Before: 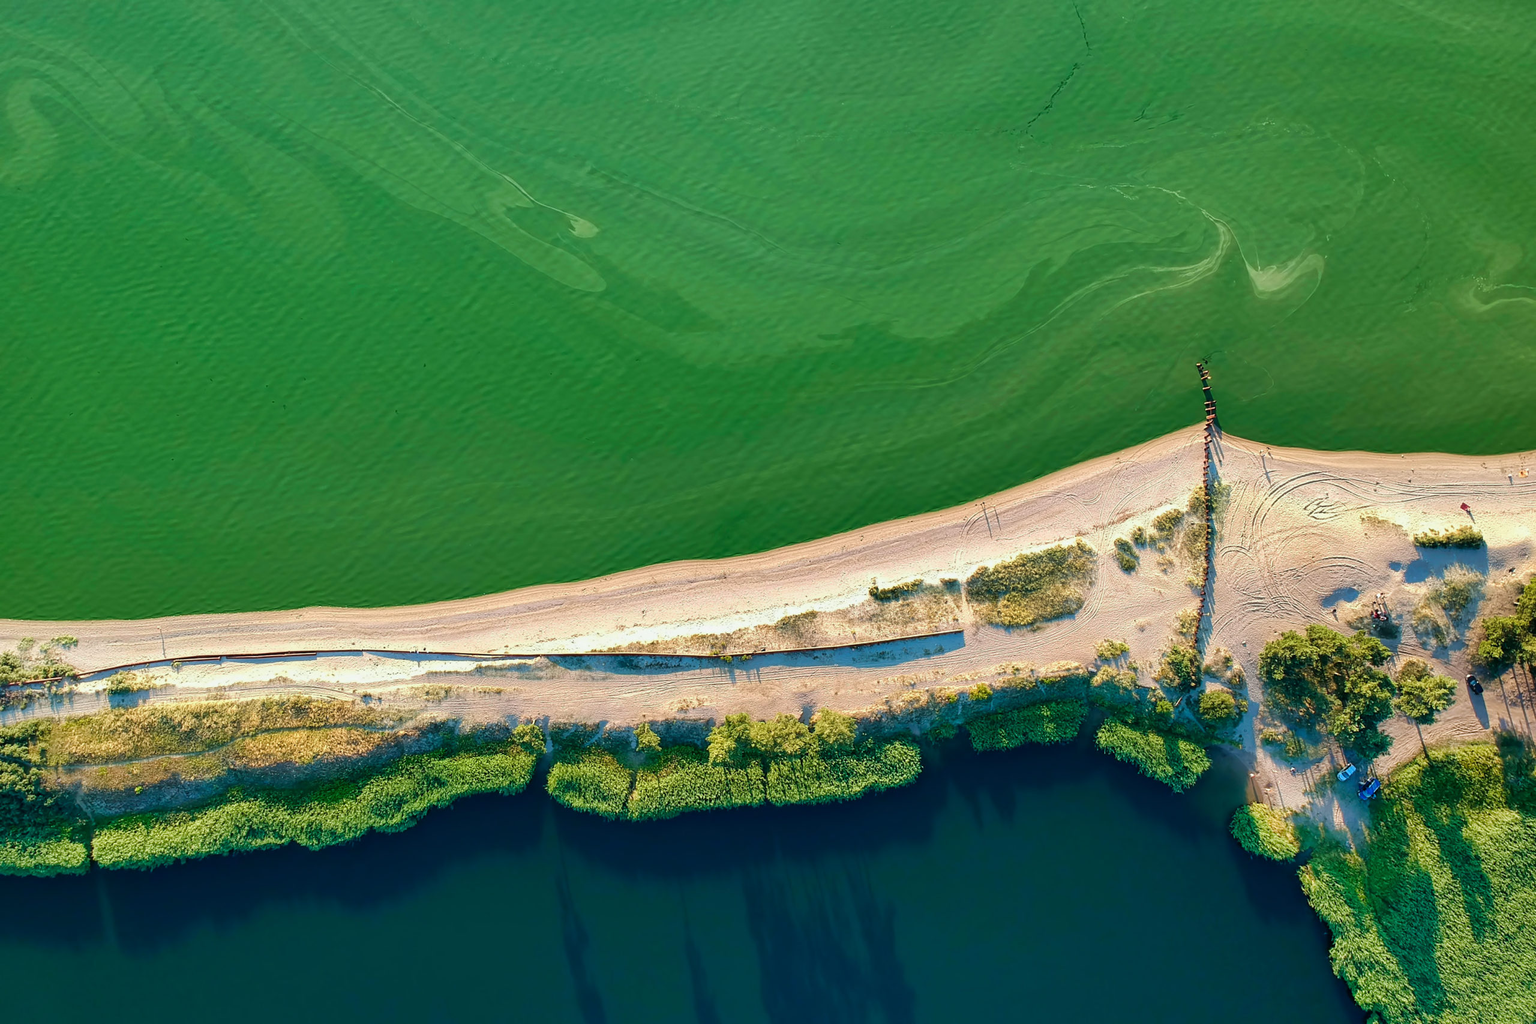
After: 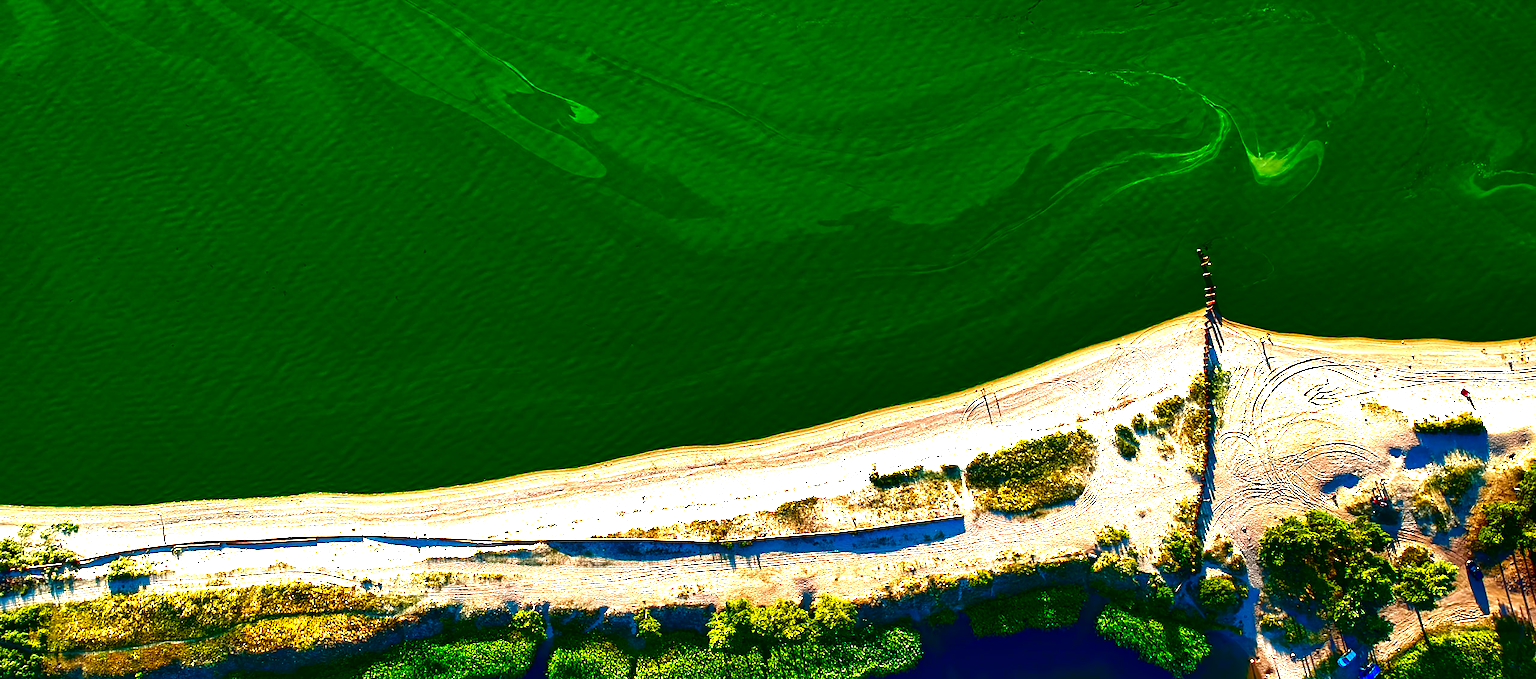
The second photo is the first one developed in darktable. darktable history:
crop: top 11.171%, bottom 22.382%
exposure: black level correction 0, exposure 1.001 EV, compensate highlight preservation false
contrast brightness saturation: brightness -0.986, saturation 0.99
